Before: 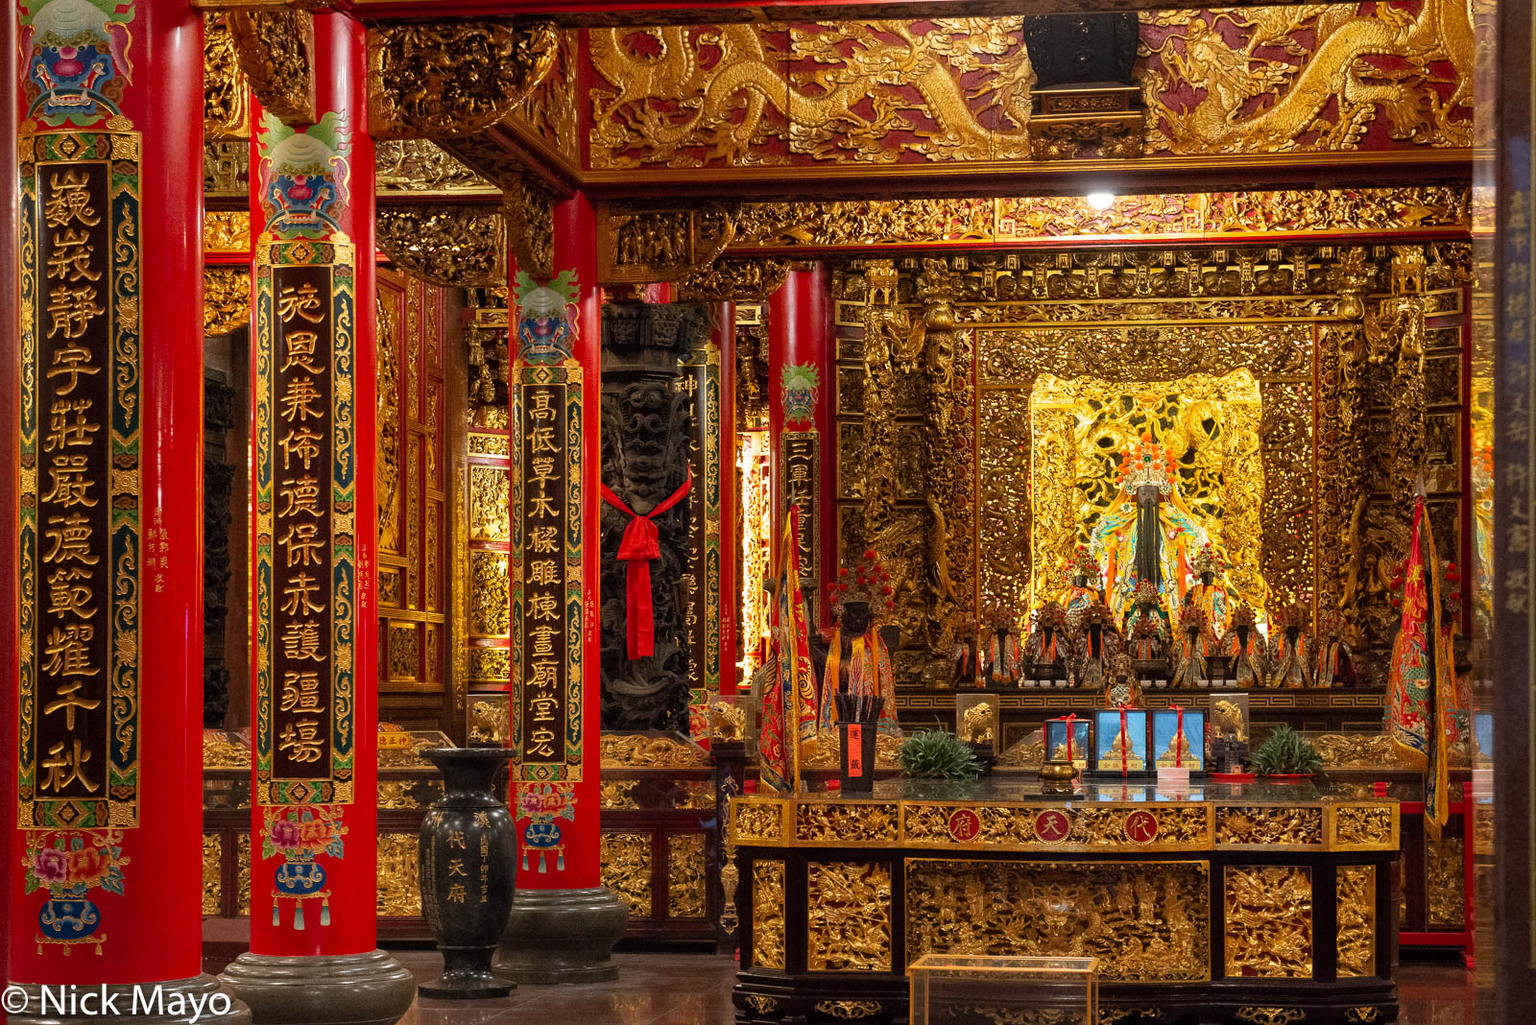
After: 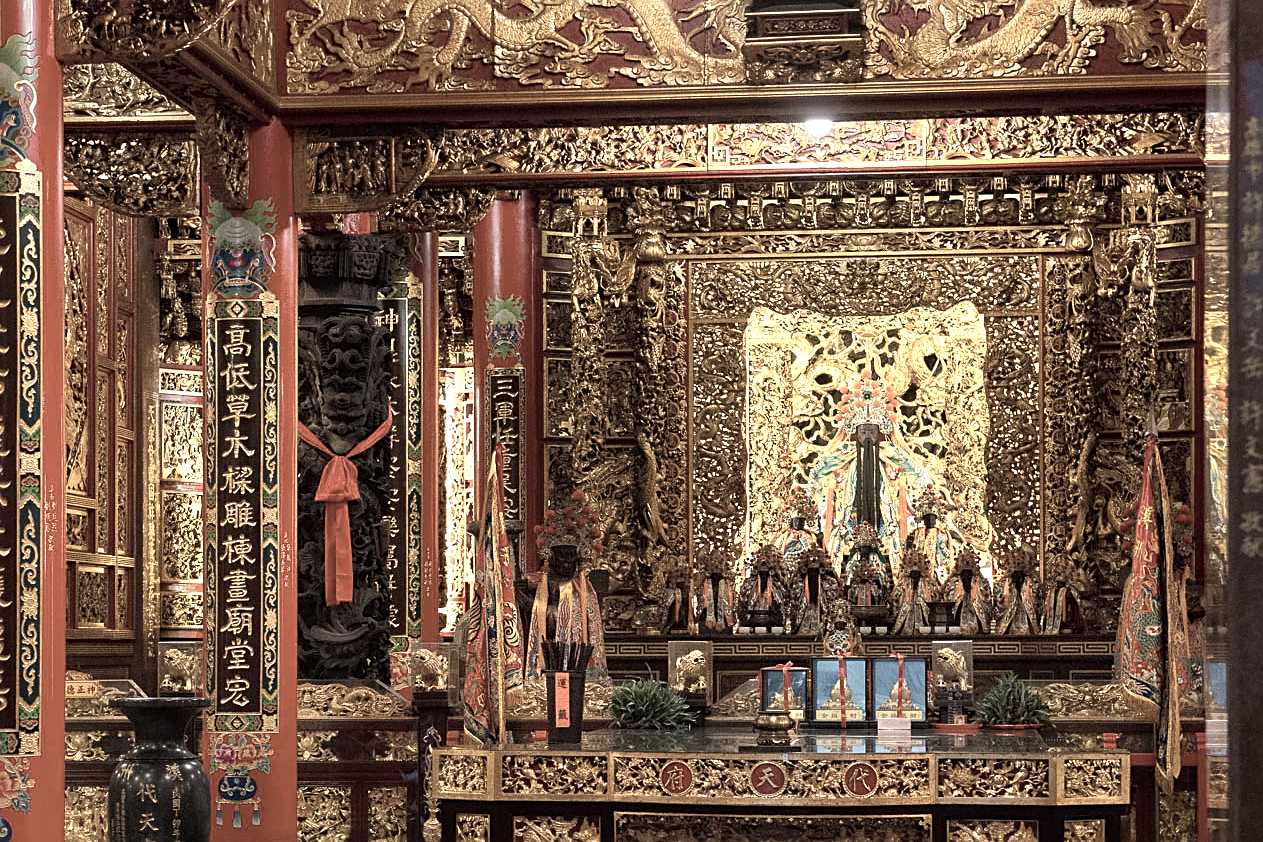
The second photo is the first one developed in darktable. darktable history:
crop and rotate: left 20.554%, top 7.714%, right 0.47%, bottom 13.364%
color zones: curves: ch0 [(0, 0.6) (0.129, 0.585) (0.193, 0.596) (0.429, 0.5) (0.571, 0.5) (0.714, 0.5) (0.857, 0.5) (1, 0.6)]; ch1 [(0, 0.453) (0.112, 0.245) (0.213, 0.252) (0.429, 0.233) (0.571, 0.231) (0.683, 0.242) (0.857, 0.296) (1, 0.453)]
sharpen: on, module defaults
